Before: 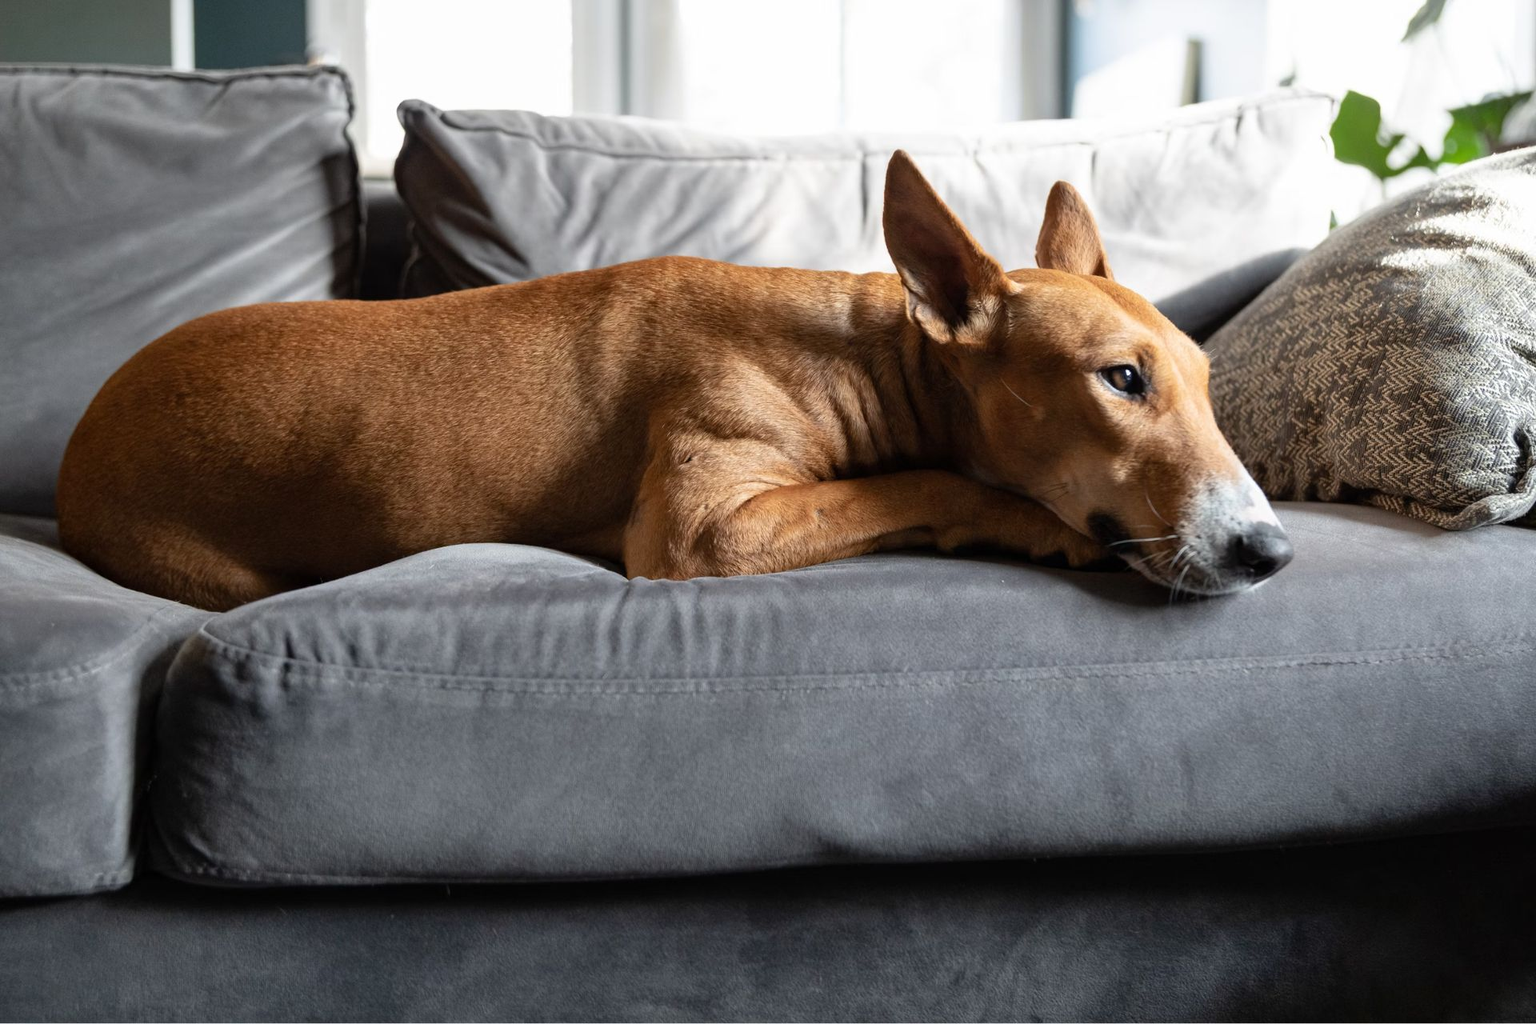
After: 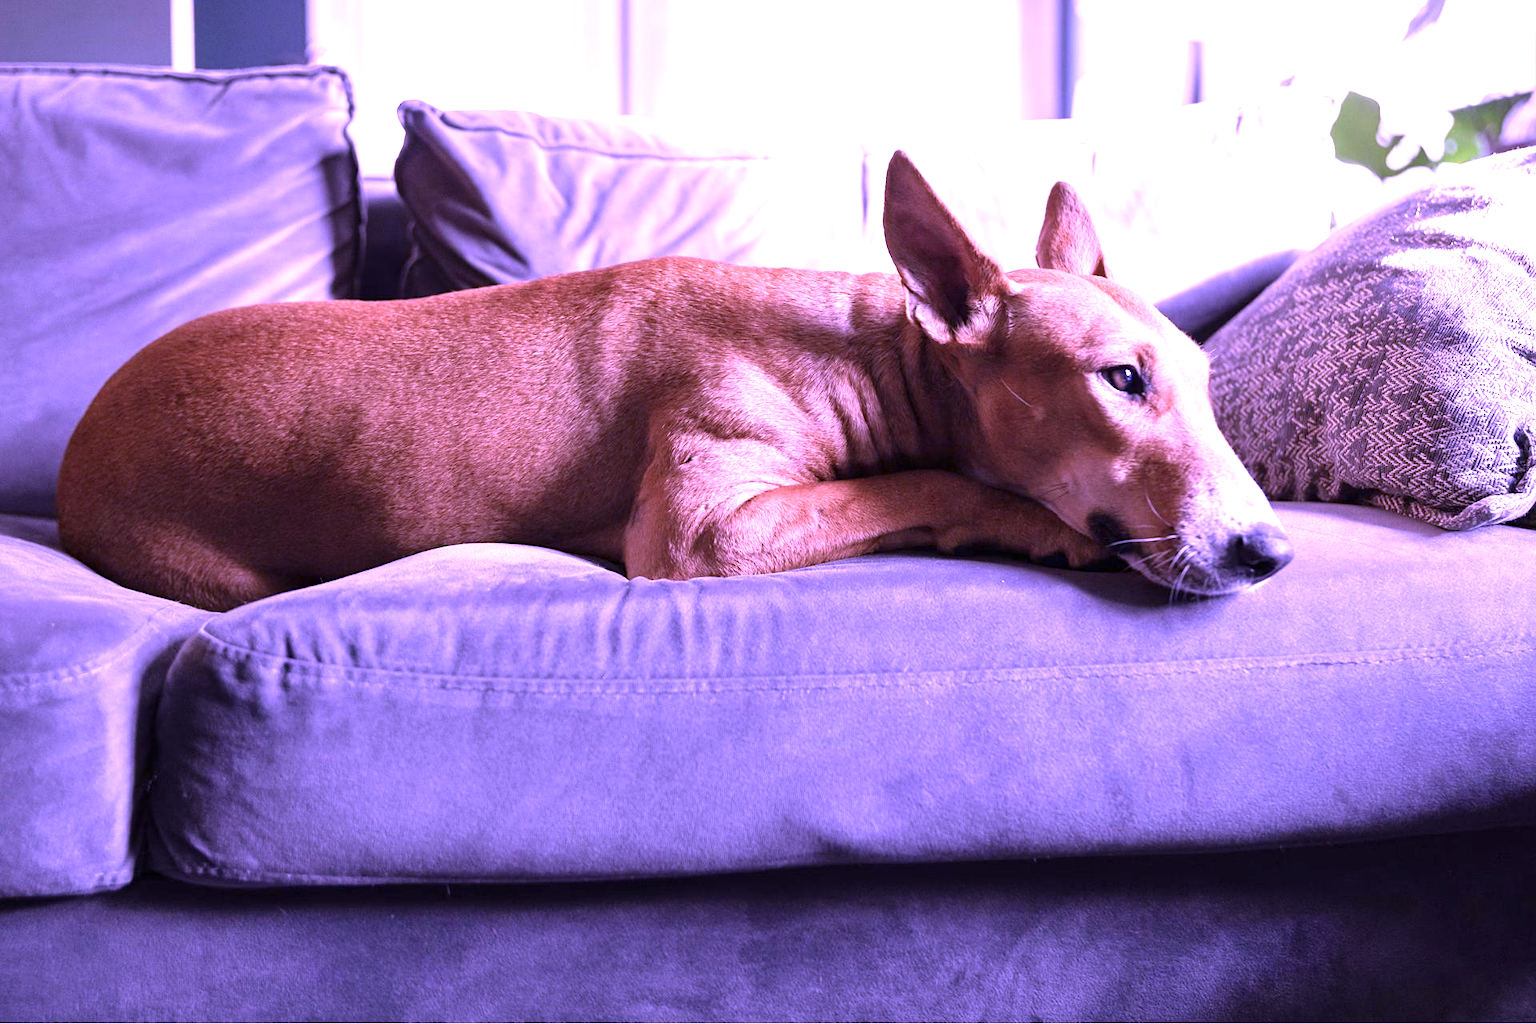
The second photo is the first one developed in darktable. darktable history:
color calibration: illuminant custom, x 0.379, y 0.481, temperature 4443.07 K
sharpen: amount 0.2
exposure: exposure 1 EV, compensate highlight preservation false
